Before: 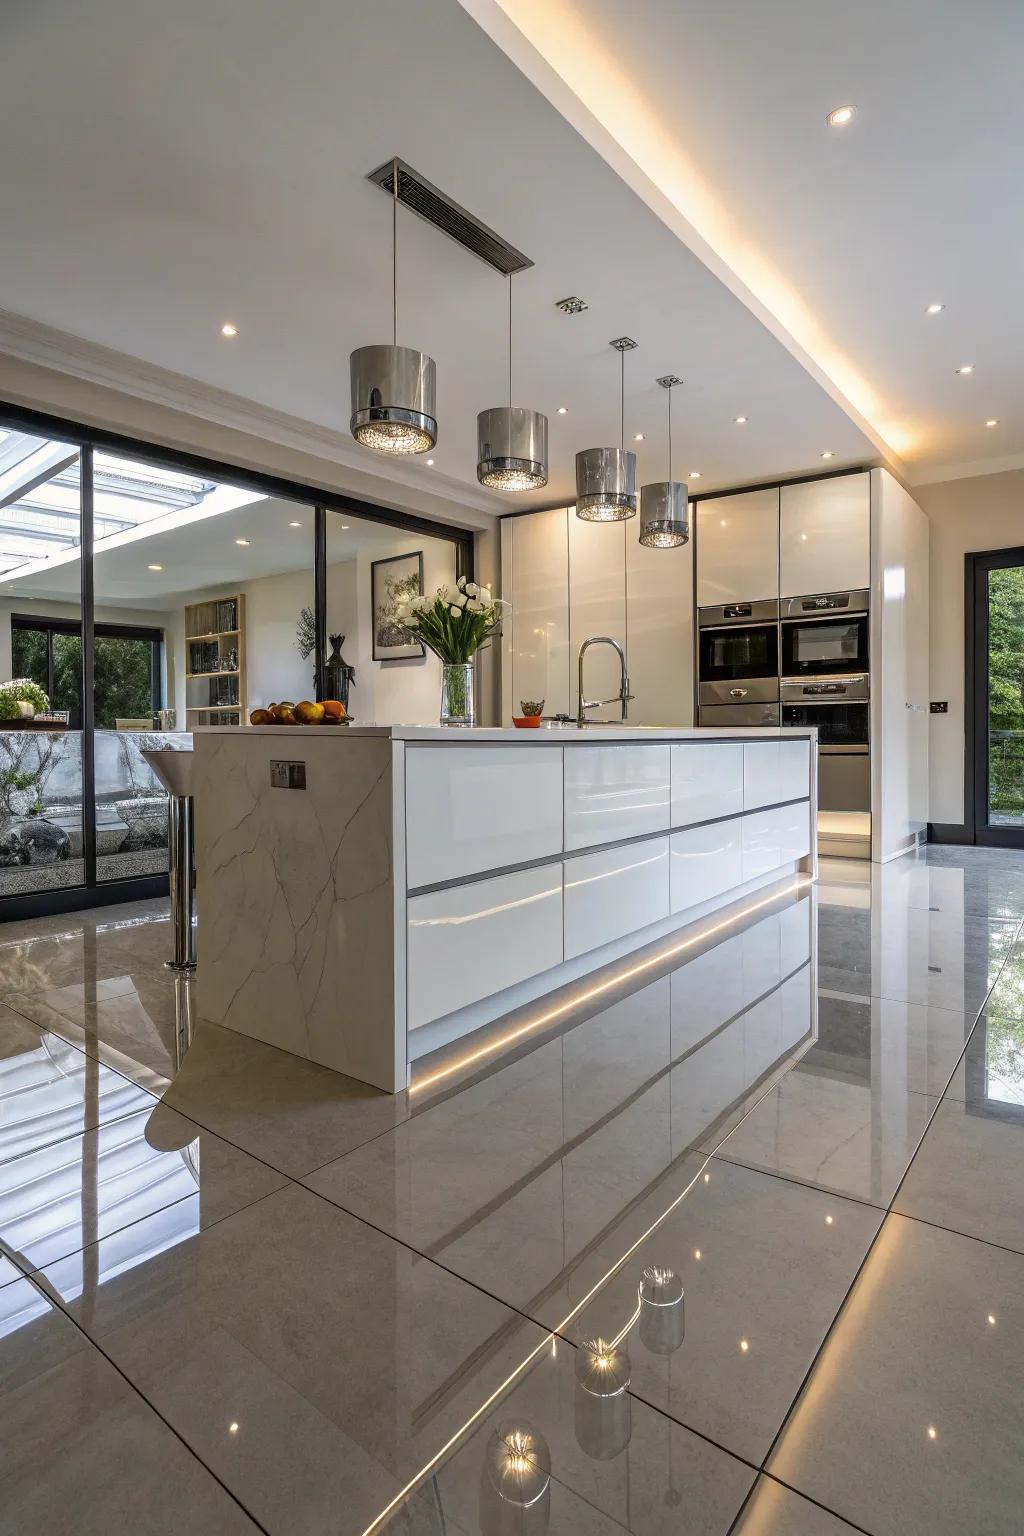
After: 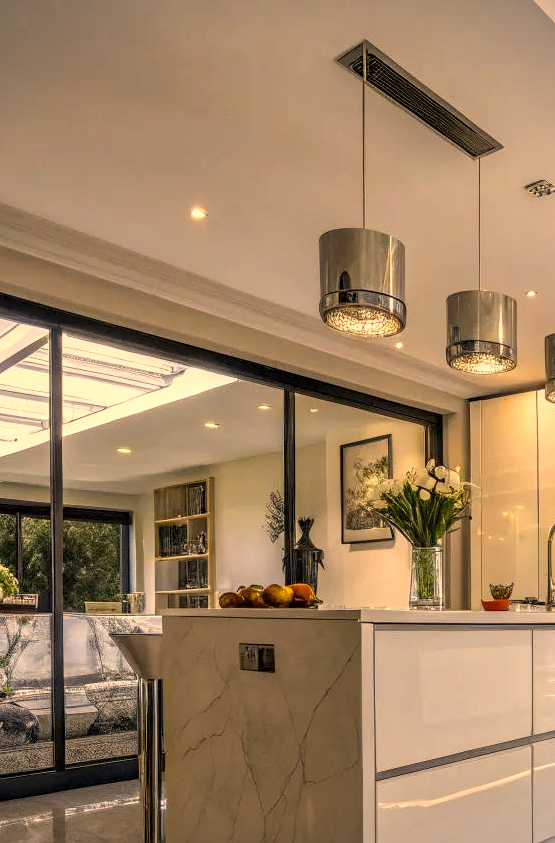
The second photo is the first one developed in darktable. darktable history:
color correction: highlights a* 14.82, highlights b* 31.02
contrast brightness saturation: contrast 0.045, brightness 0.063, saturation 0.006
crop and rotate: left 3.07%, top 7.666%, right 42.715%, bottom 37.424%
local contrast: detail 130%
vignetting: fall-off start 91.9%
